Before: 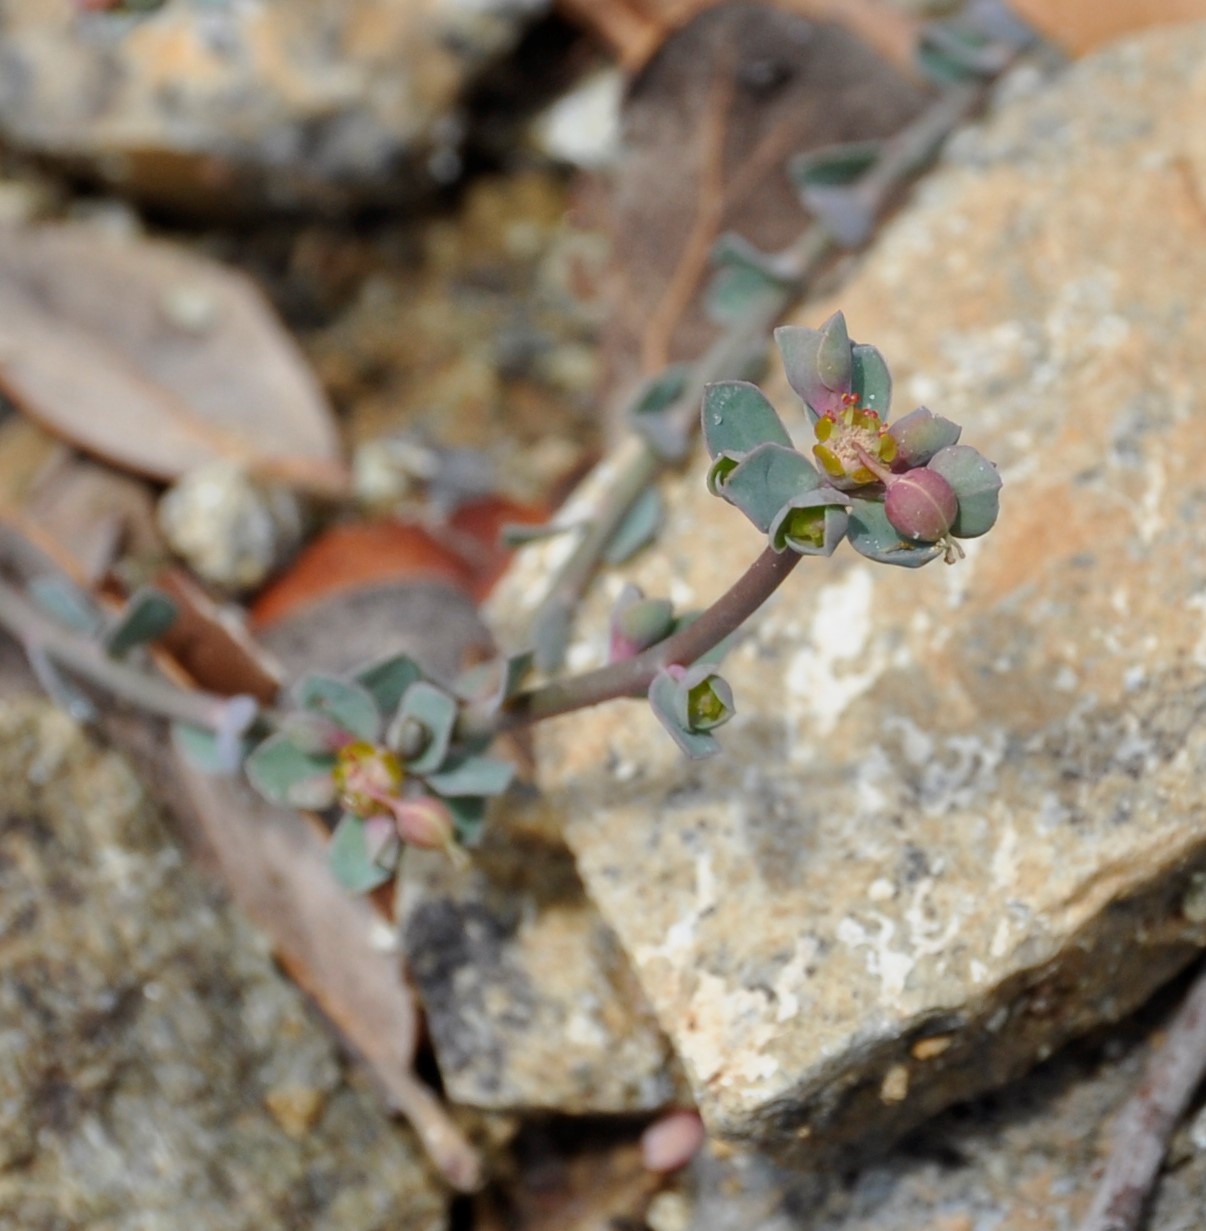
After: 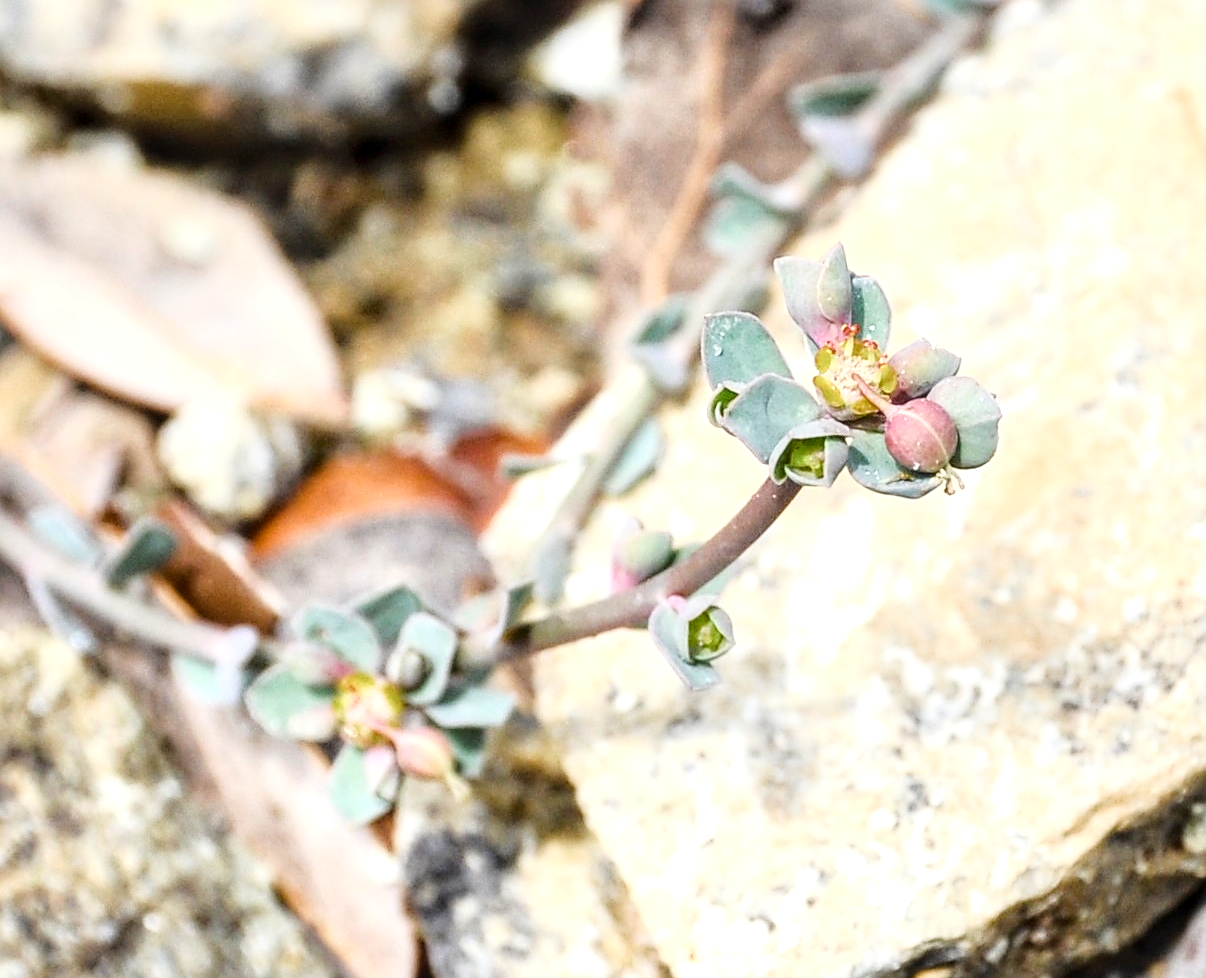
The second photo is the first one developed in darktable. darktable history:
base curve: curves: ch0 [(0, 0) (0.028, 0.03) (0.121, 0.232) (0.46, 0.748) (0.859, 0.968) (1, 1)]
color balance rgb: perceptual saturation grading › global saturation 20%, perceptual saturation grading › highlights -50.077%, perceptual saturation grading › shadows 30.396%, perceptual brilliance grading › global brilliance 12.637%, contrast 5.241%
exposure: exposure 0.35 EV, compensate exposure bias true, compensate highlight preservation false
contrast brightness saturation: saturation -0.104
crop and rotate: top 5.66%, bottom 14.886%
local contrast: detail 130%
sharpen: on, module defaults
color zones: curves: ch1 [(0.113, 0.438) (0.75, 0.5)]; ch2 [(0.12, 0.526) (0.75, 0.5)]
